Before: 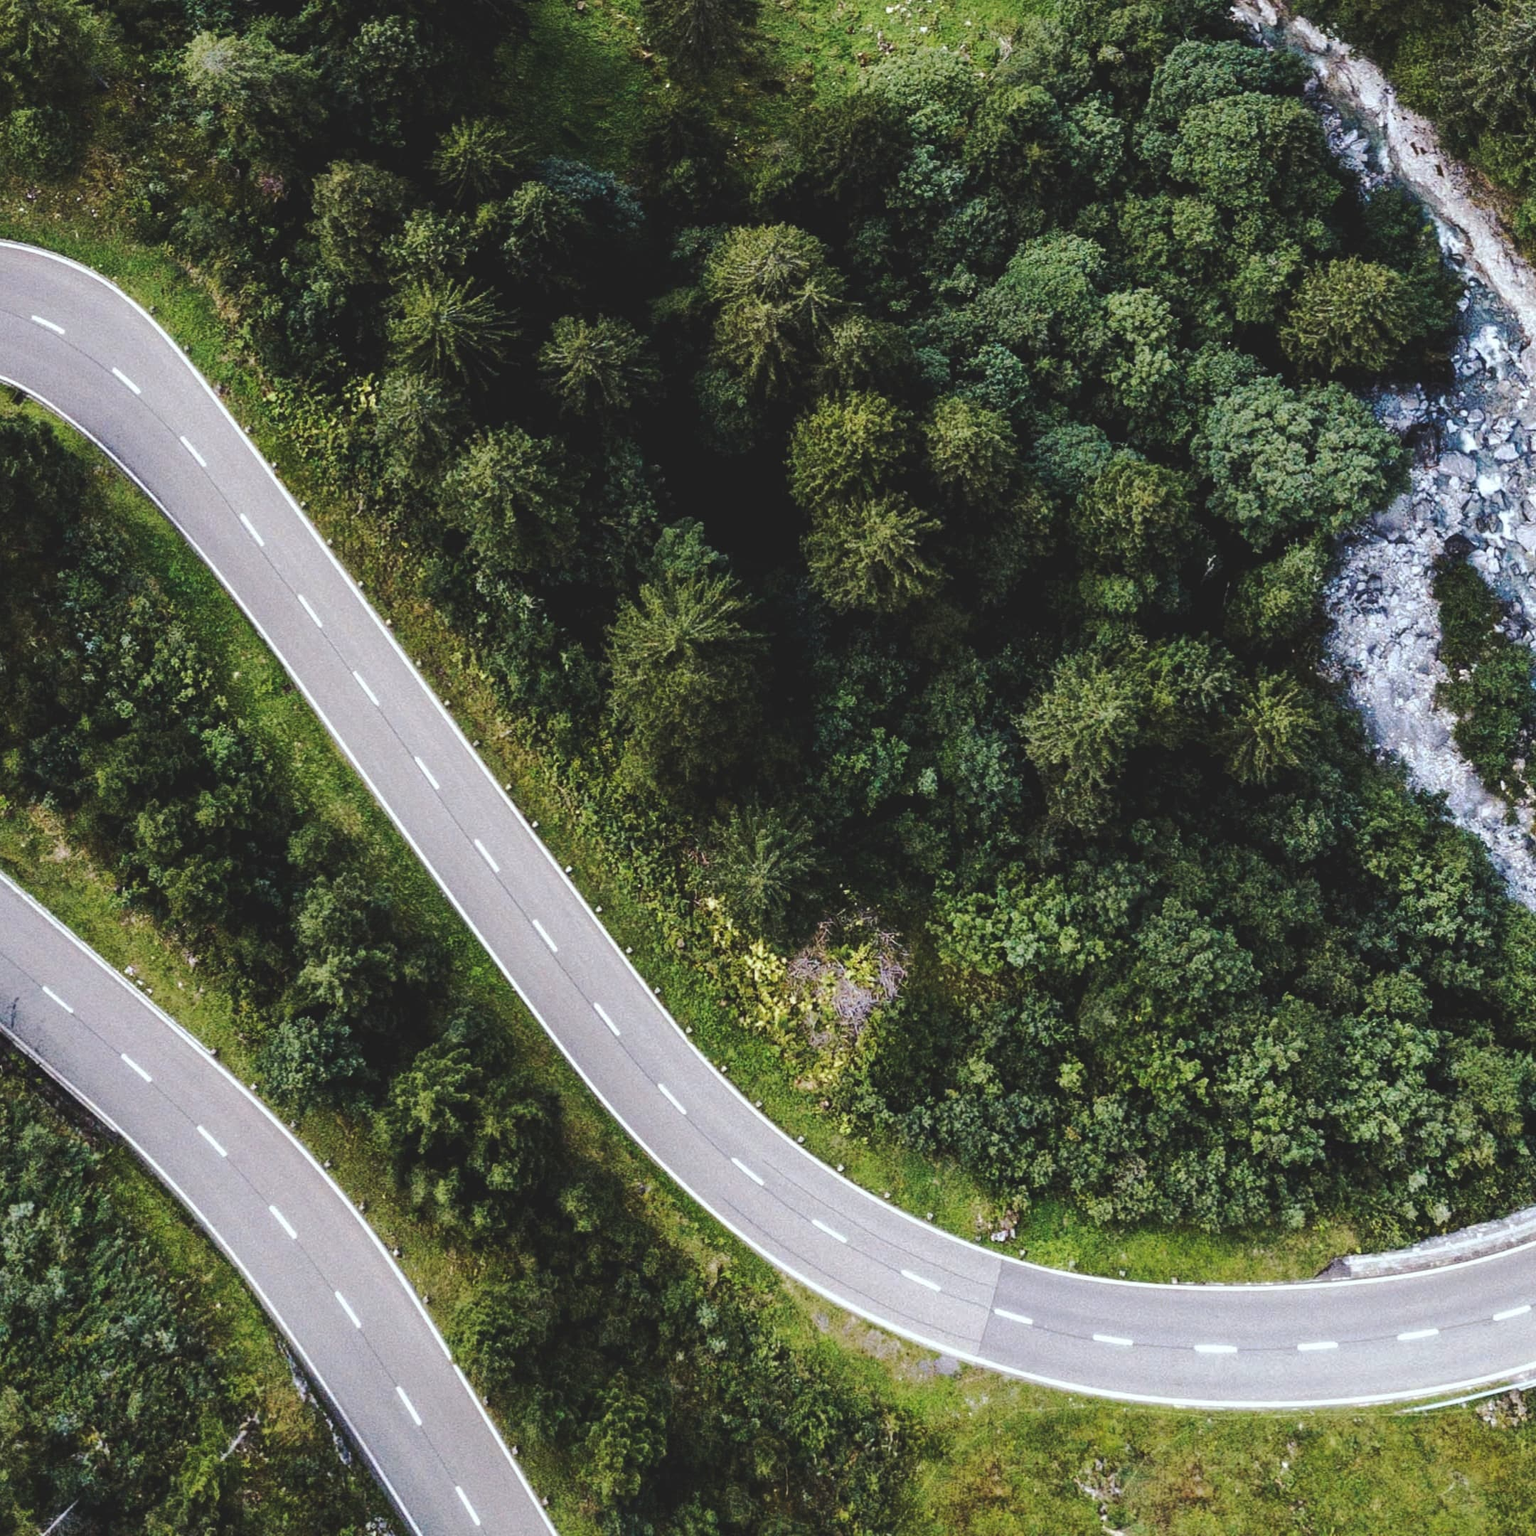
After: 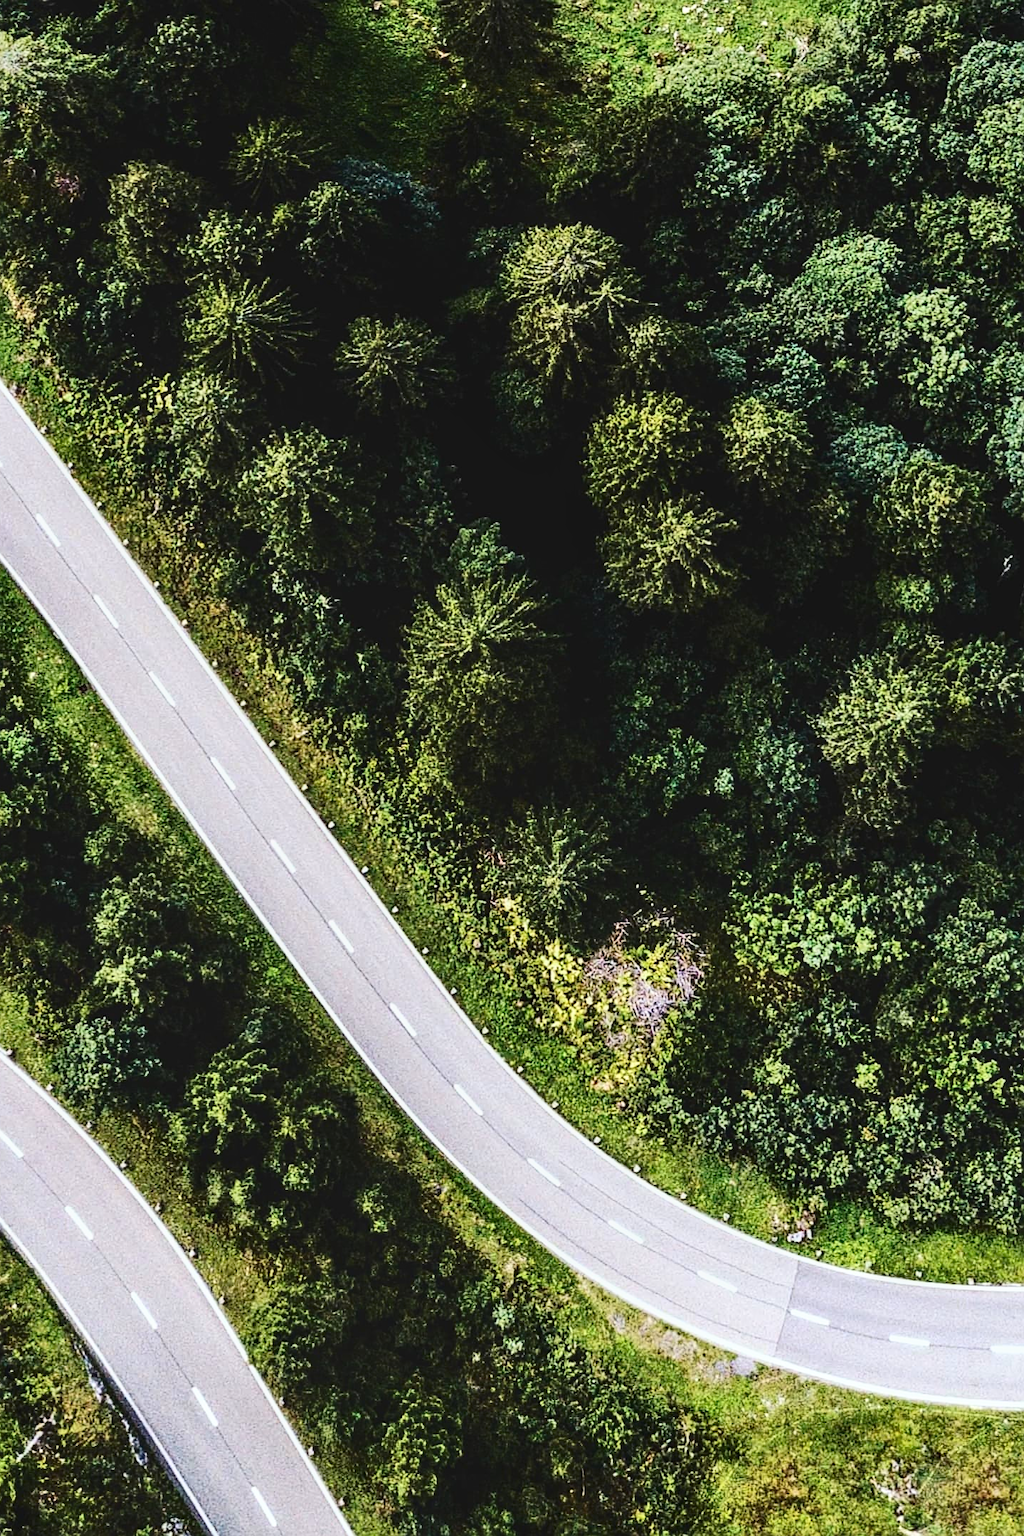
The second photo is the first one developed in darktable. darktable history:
crop and rotate: left 13.374%, right 19.958%
contrast brightness saturation: contrast 0.398, brightness 0.112, saturation 0.211
exposure: black level correction 0, exposure 1.483 EV, compensate highlight preservation false
base curve: curves: ch0 [(0, 0) (0.666, 0.806) (1, 1)], preserve colors none
local contrast: on, module defaults
sharpen: on, module defaults
tone equalizer: -8 EV -1.98 EV, -7 EV -1.97 EV, -6 EV -1.97 EV, -5 EV -1.96 EV, -4 EV -1.98 EV, -3 EV -1.97 EV, -2 EV -1.97 EV, -1 EV -1.61 EV, +0 EV -1.99 EV
